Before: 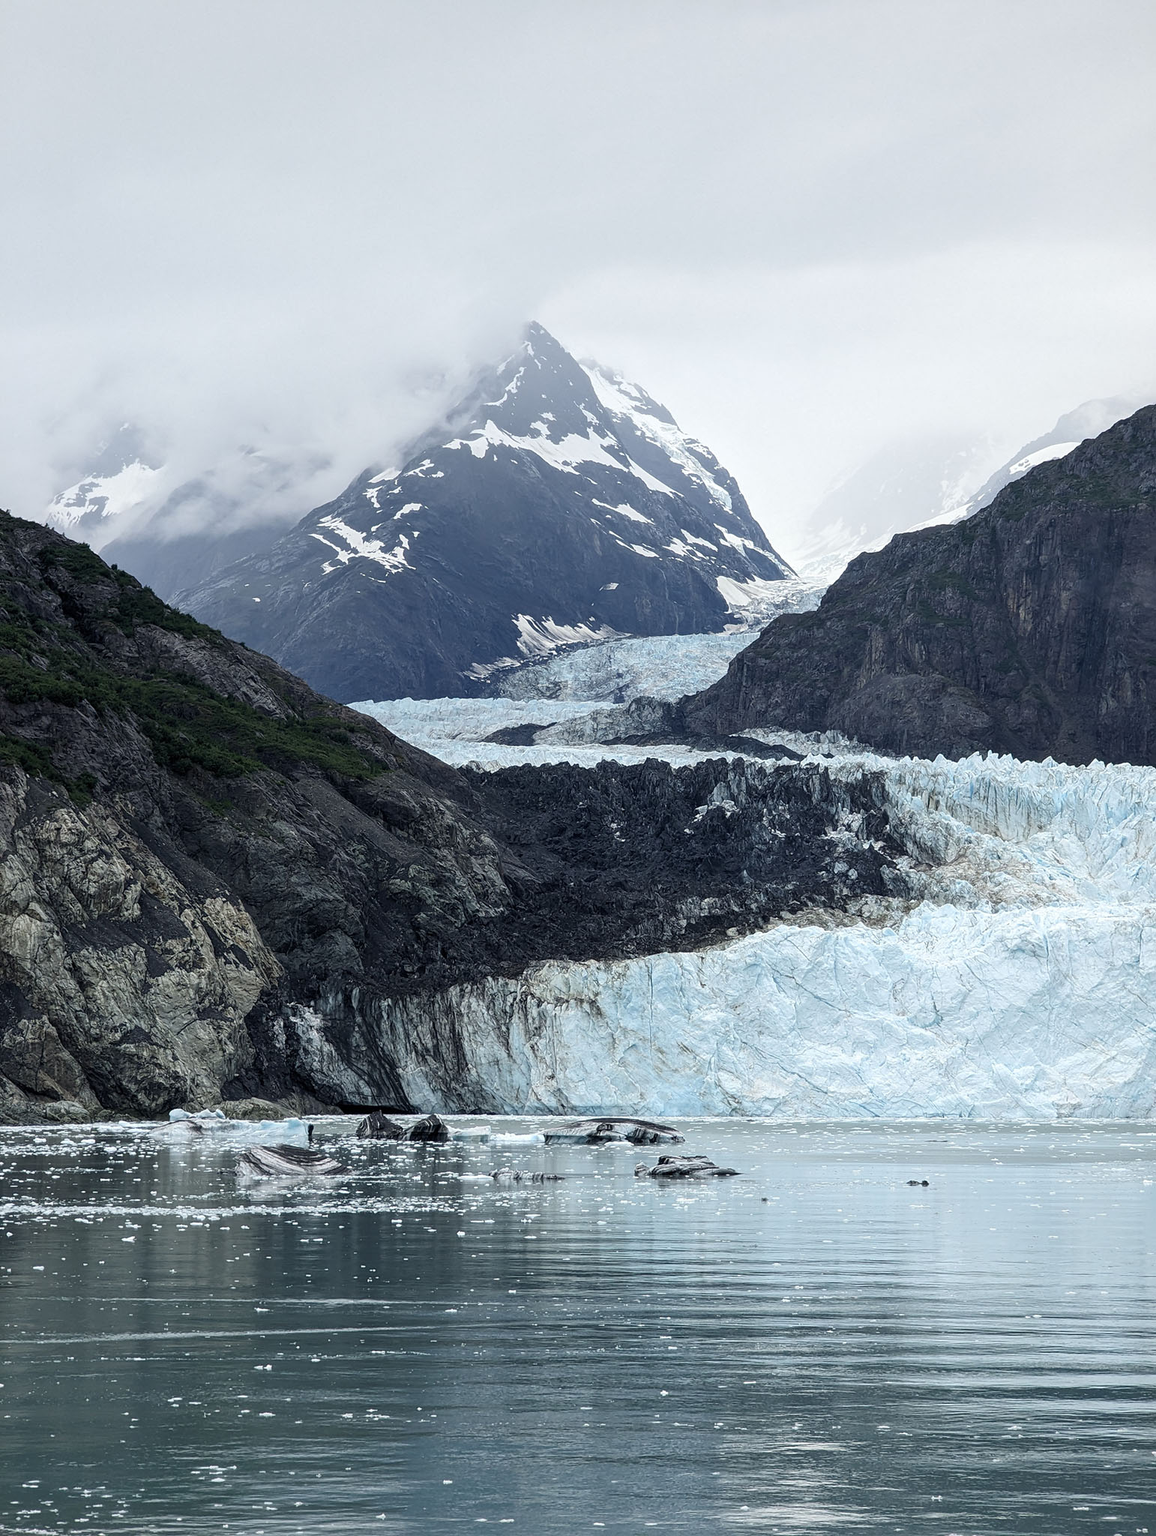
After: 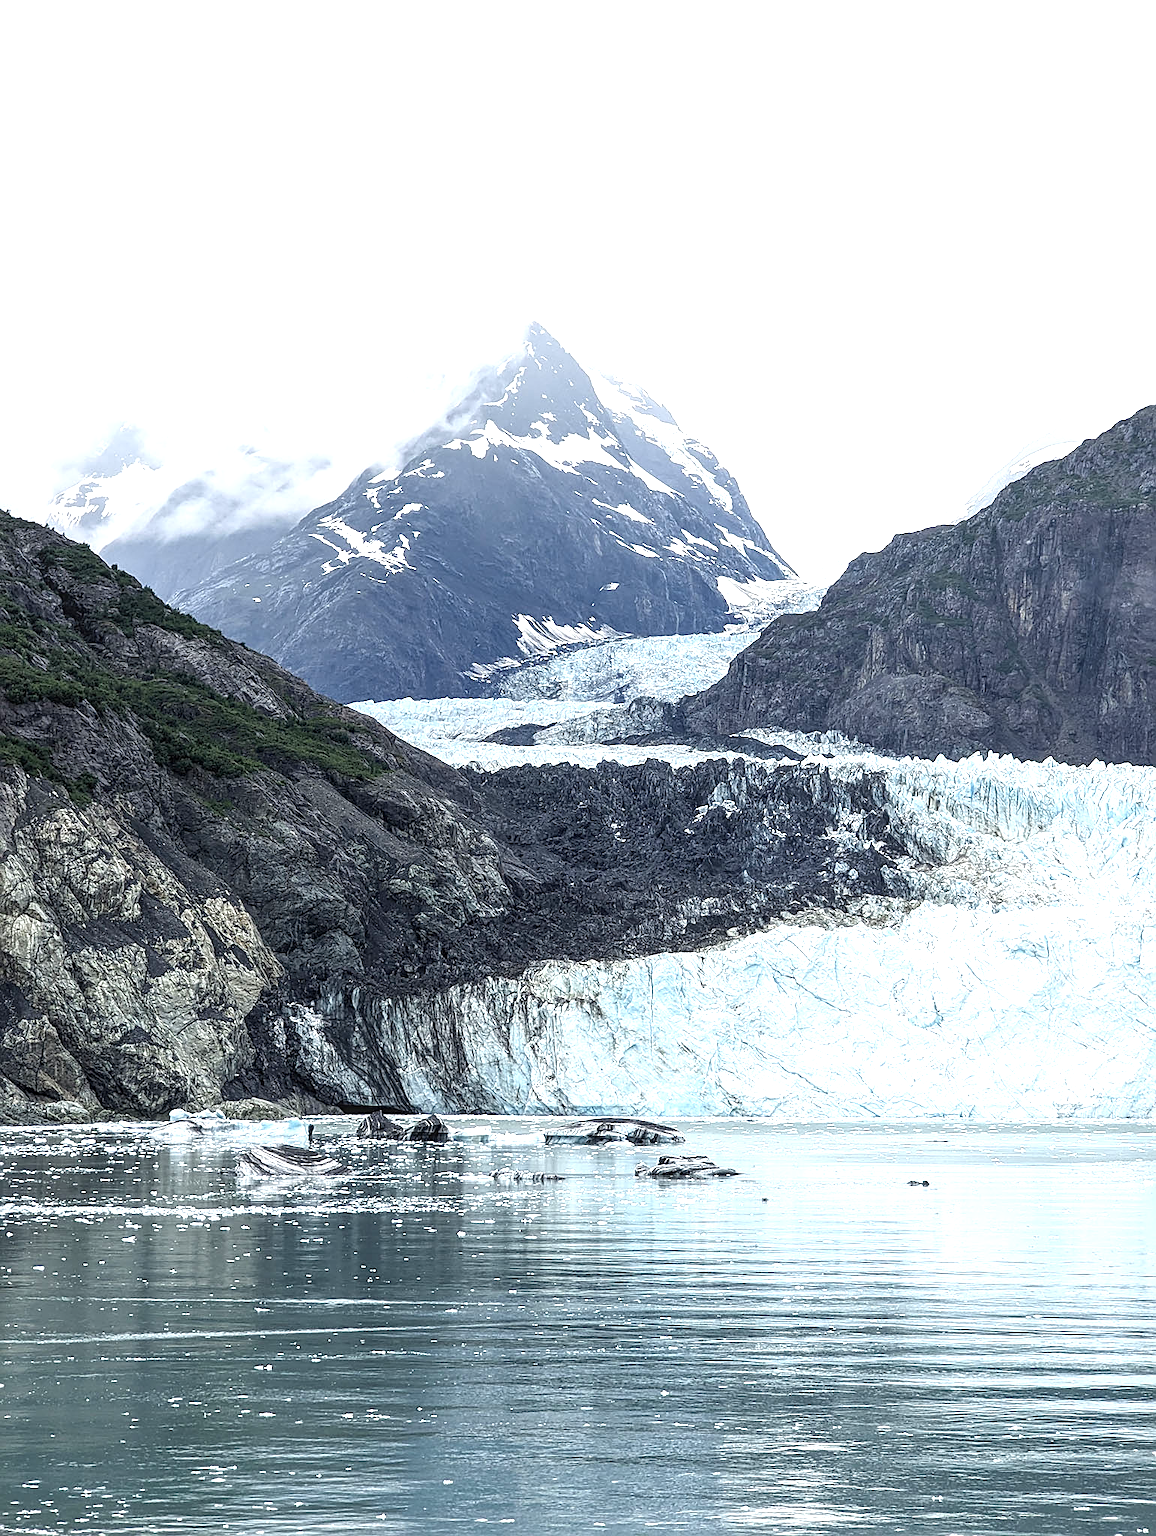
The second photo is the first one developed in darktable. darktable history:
sharpen: on, module defaults
tone equalizer: on, module defaults
exposure: black level correction -0.001, exposure 0.9 EV, compensate exposure bias true, compensate highlight preservation false
local contrast: on, module defaults
